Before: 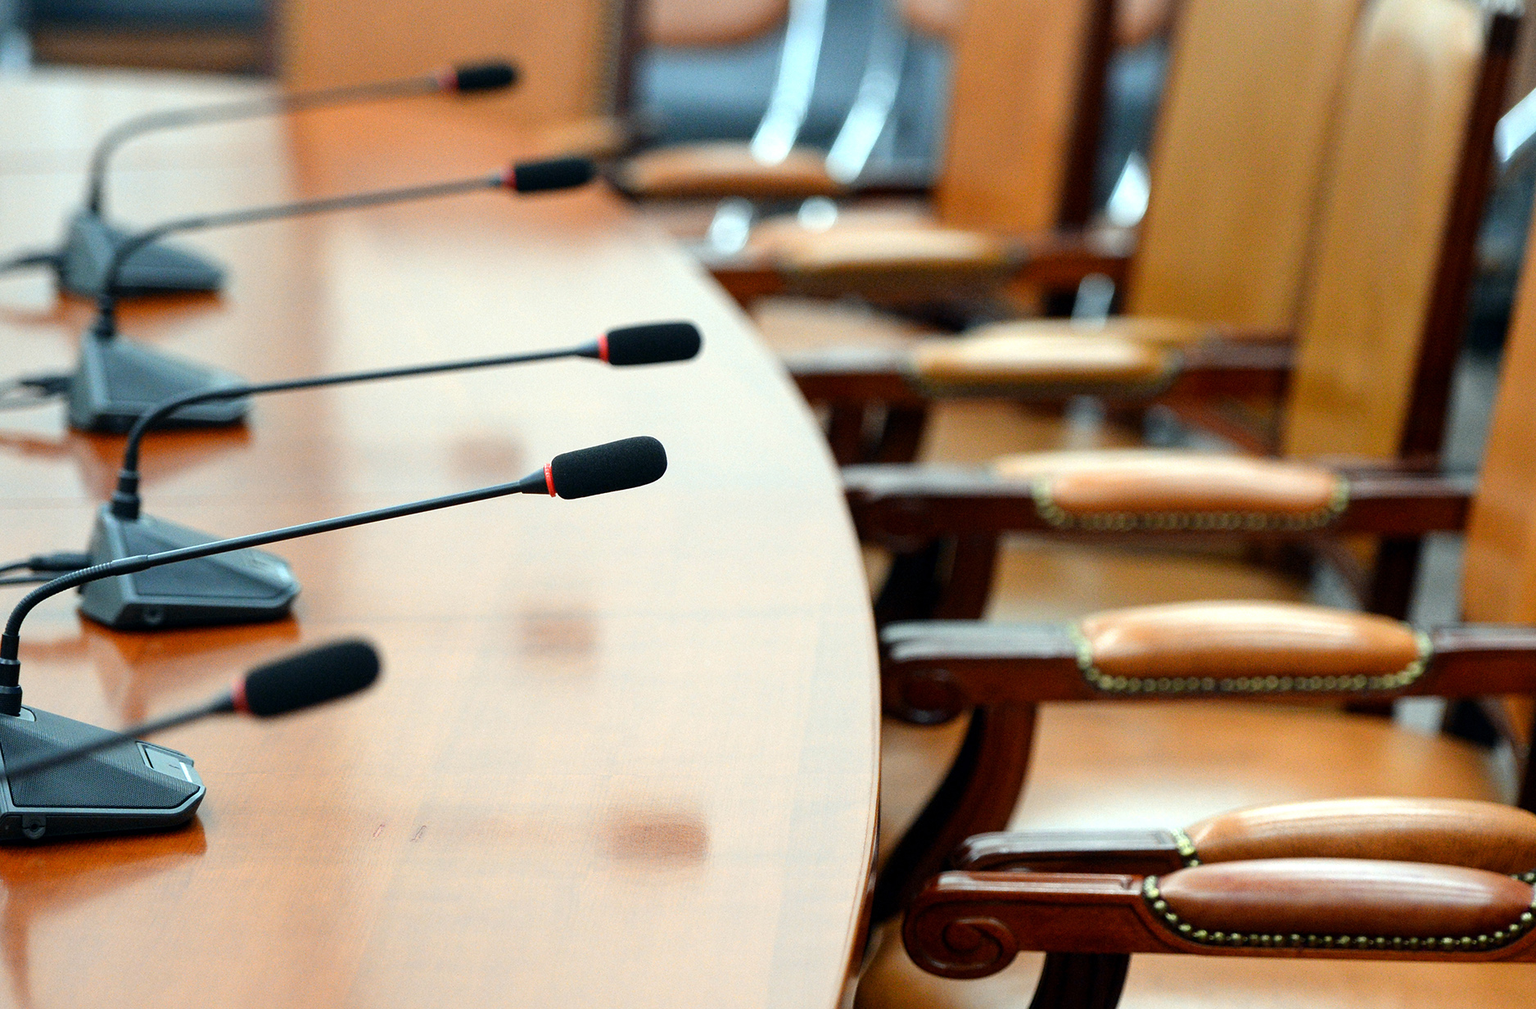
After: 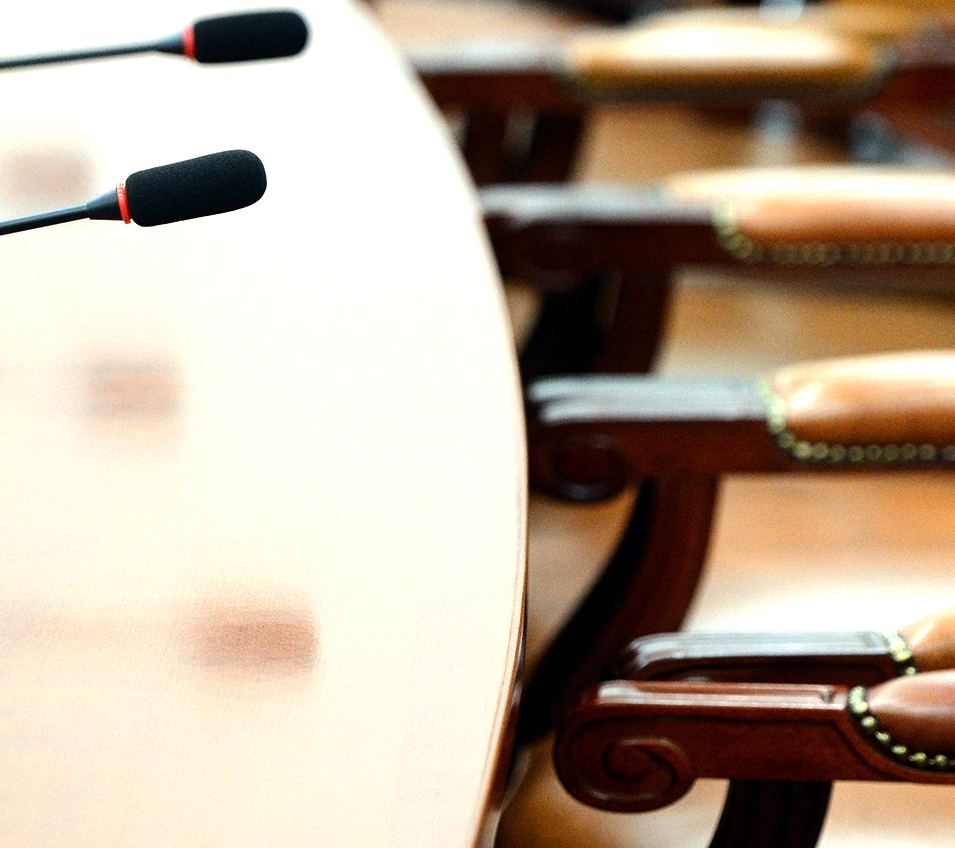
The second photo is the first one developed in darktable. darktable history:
tone equalizer: -8 EV -0.417 EV, -7 EV -0.389 EV, -6 EV -0.333 EV, -5 EV -0.222 EV, -3 EV 0.222 EV, -2 EV 0.333 EV, -1 EV 0.389 EV, +0 EV 0.417 EV, edges refinement/feathering 500, mask exposure compensation -1.57 EV, preserve details no
crop and rotate: left 29.237%, top 31.152%, right 19.807%
